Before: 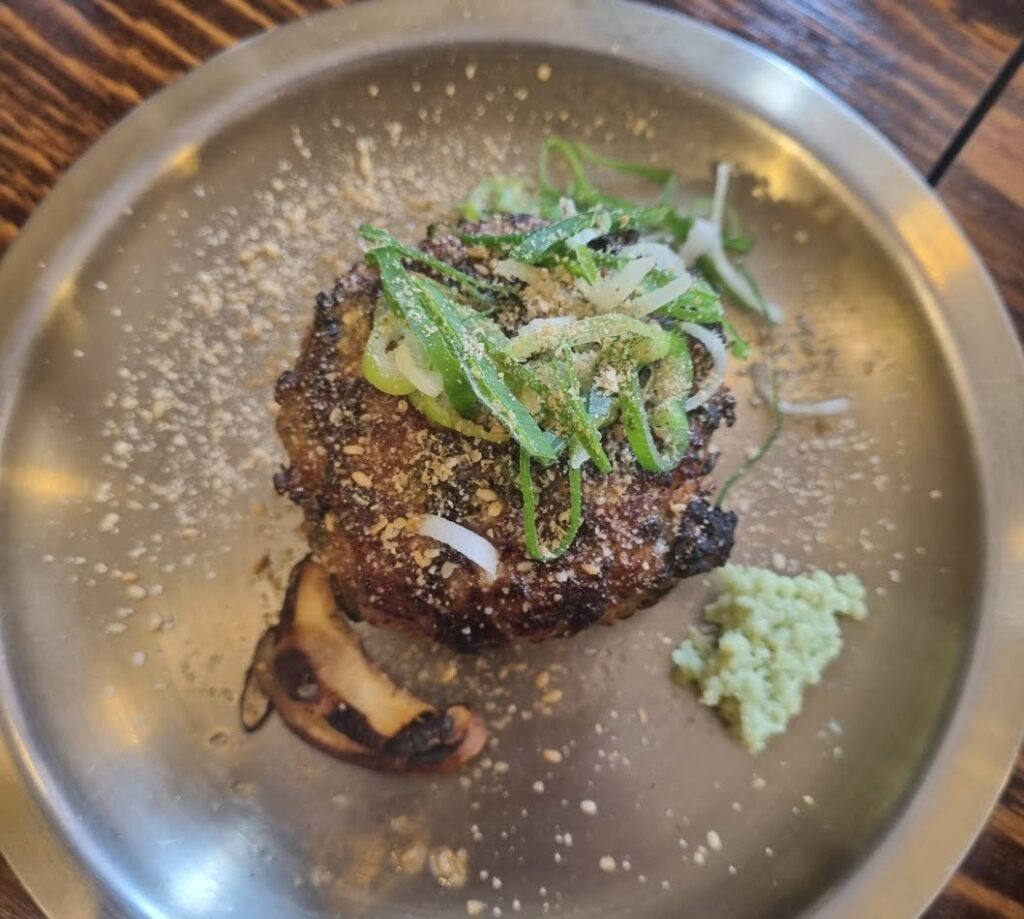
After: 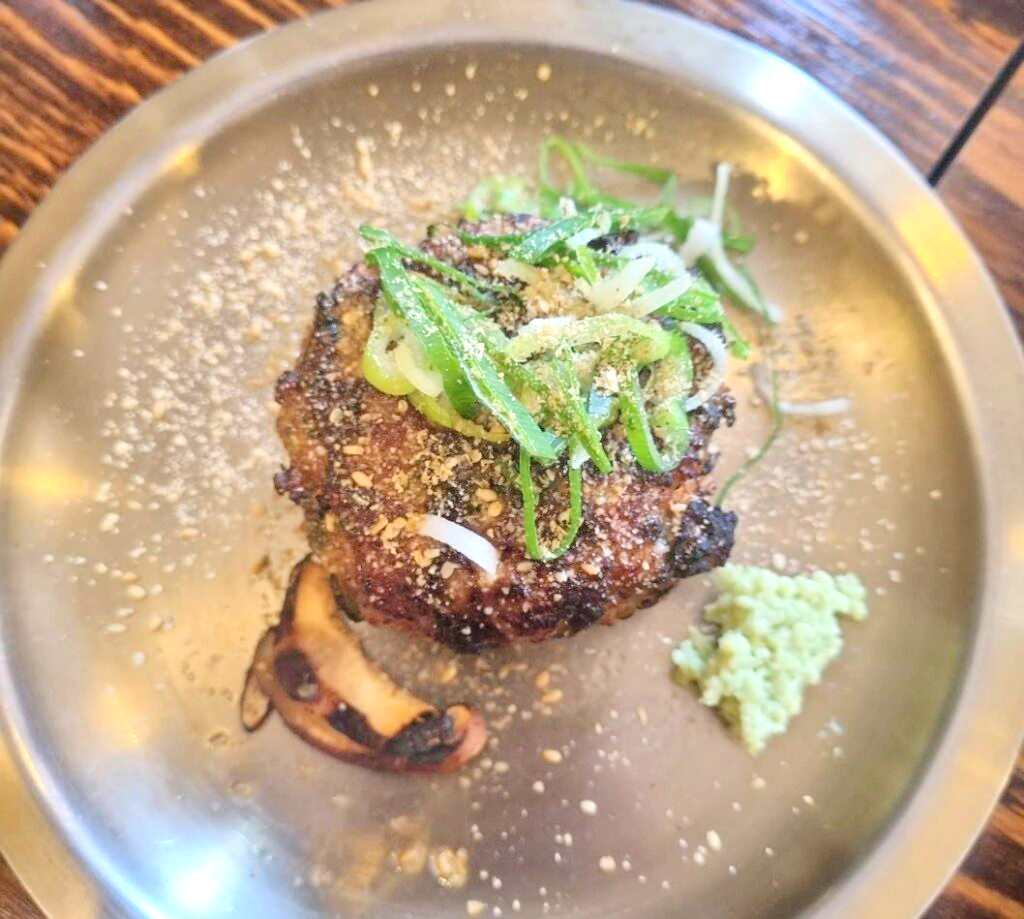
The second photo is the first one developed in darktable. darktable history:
levels: levels [0.036, 0.364, 0.827]
